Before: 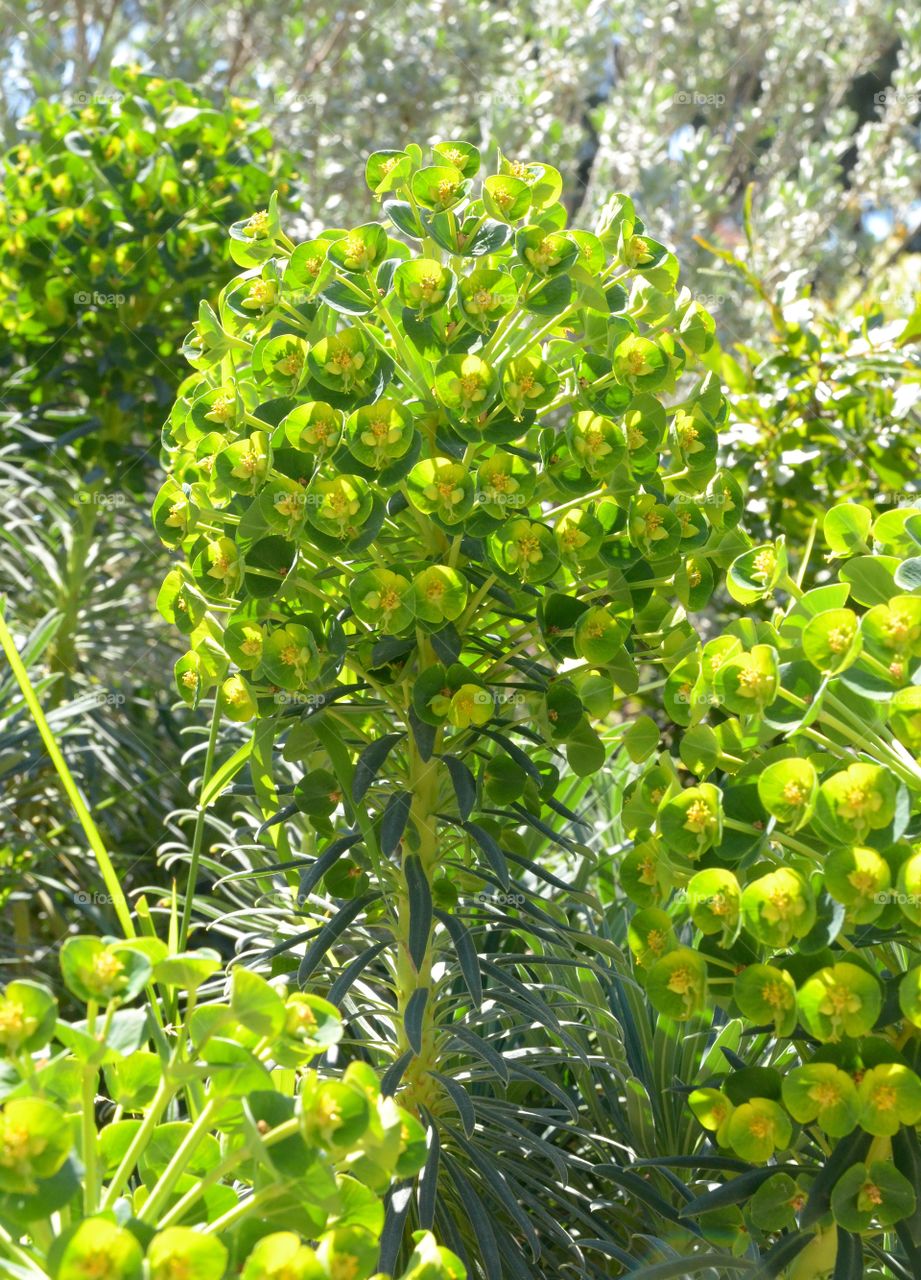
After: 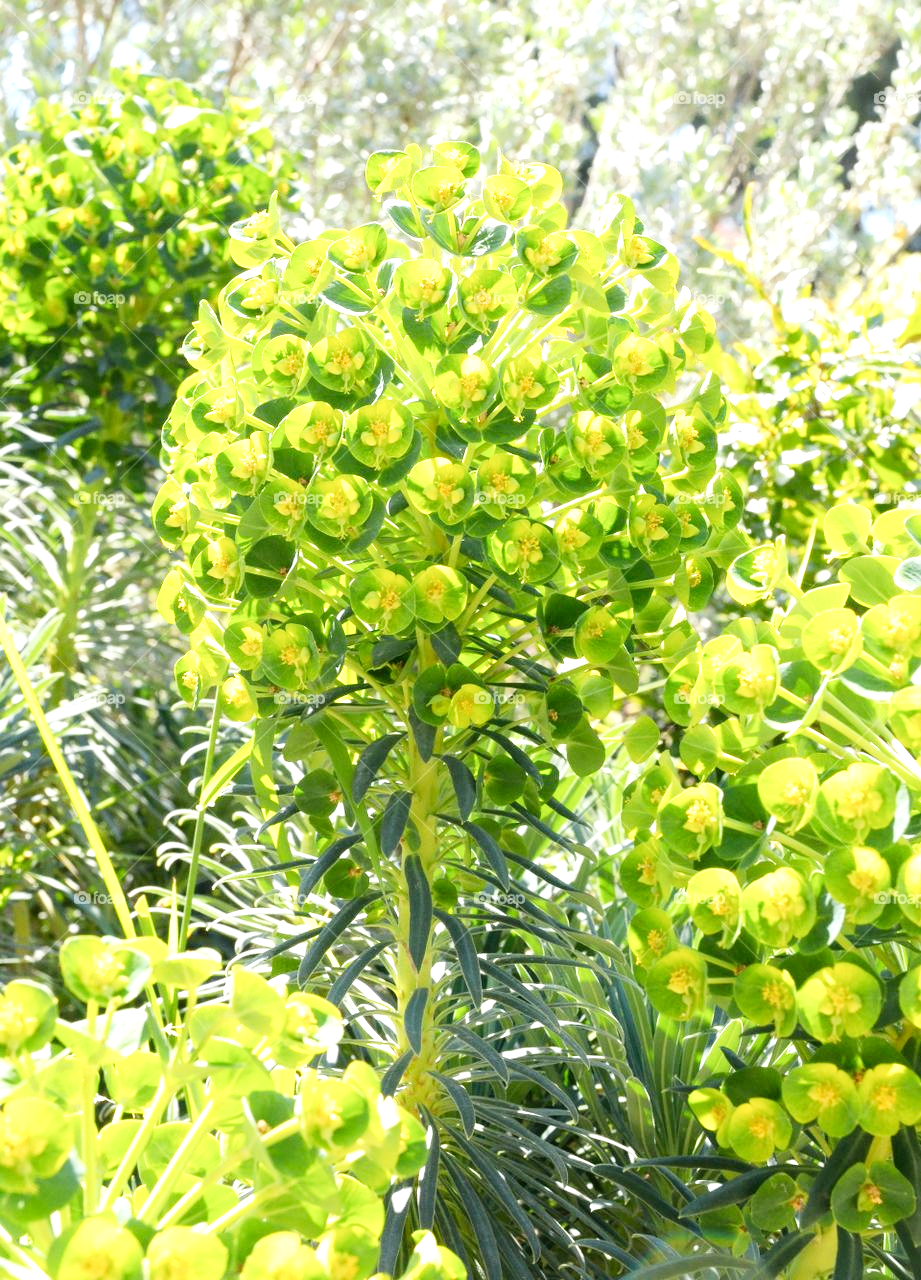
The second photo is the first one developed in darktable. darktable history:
tone equalizer: -8 EV -0.775 EV, -7 EV -0.668 EV, -6 EV -0.579 EV, -5 EV -0.422 EV, -3 EV 0.378 EV, -2 EV 0.6 EV, -1 EV 0.688 EV, +0 EV 0.744 EV
tone curve: curves: ch0 [(0, 0) (0.739, 0.837) (1, 1)]; ch1 [(0, 0) (0.226, 0.261) (0.383, 0.397) (0.462, 0.473) (0.498, 0.502) (0.521, 0.52) (0.578, 0.57) (1, 1)]; ch2 [(0, 0) (0.438, 0.456) (0.5, 0.5) (0.547, 0.557) (0.597, 0.58) (0.629, 0.603) (1, 1)], preserve colors none
